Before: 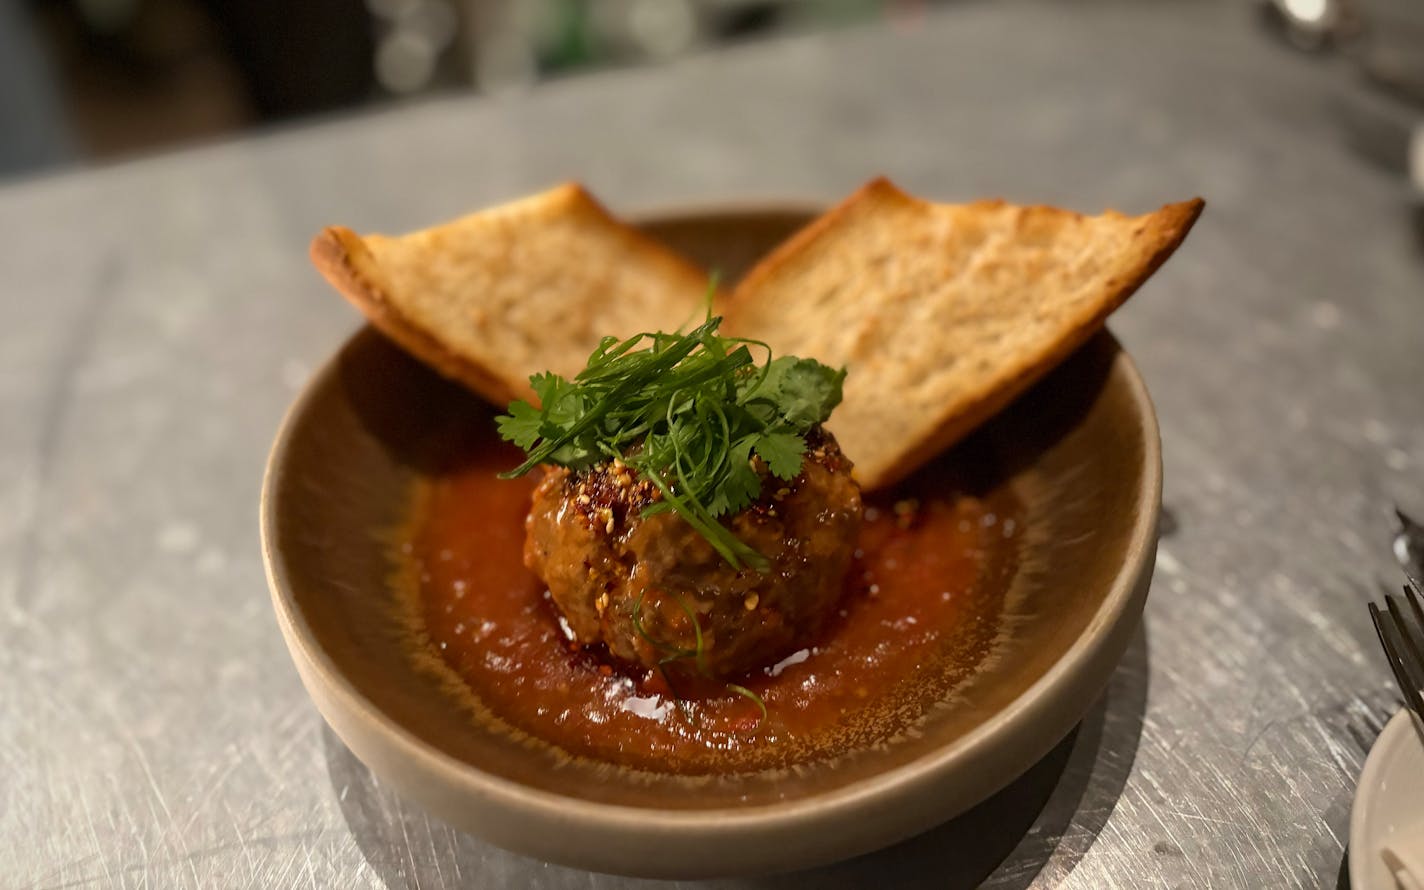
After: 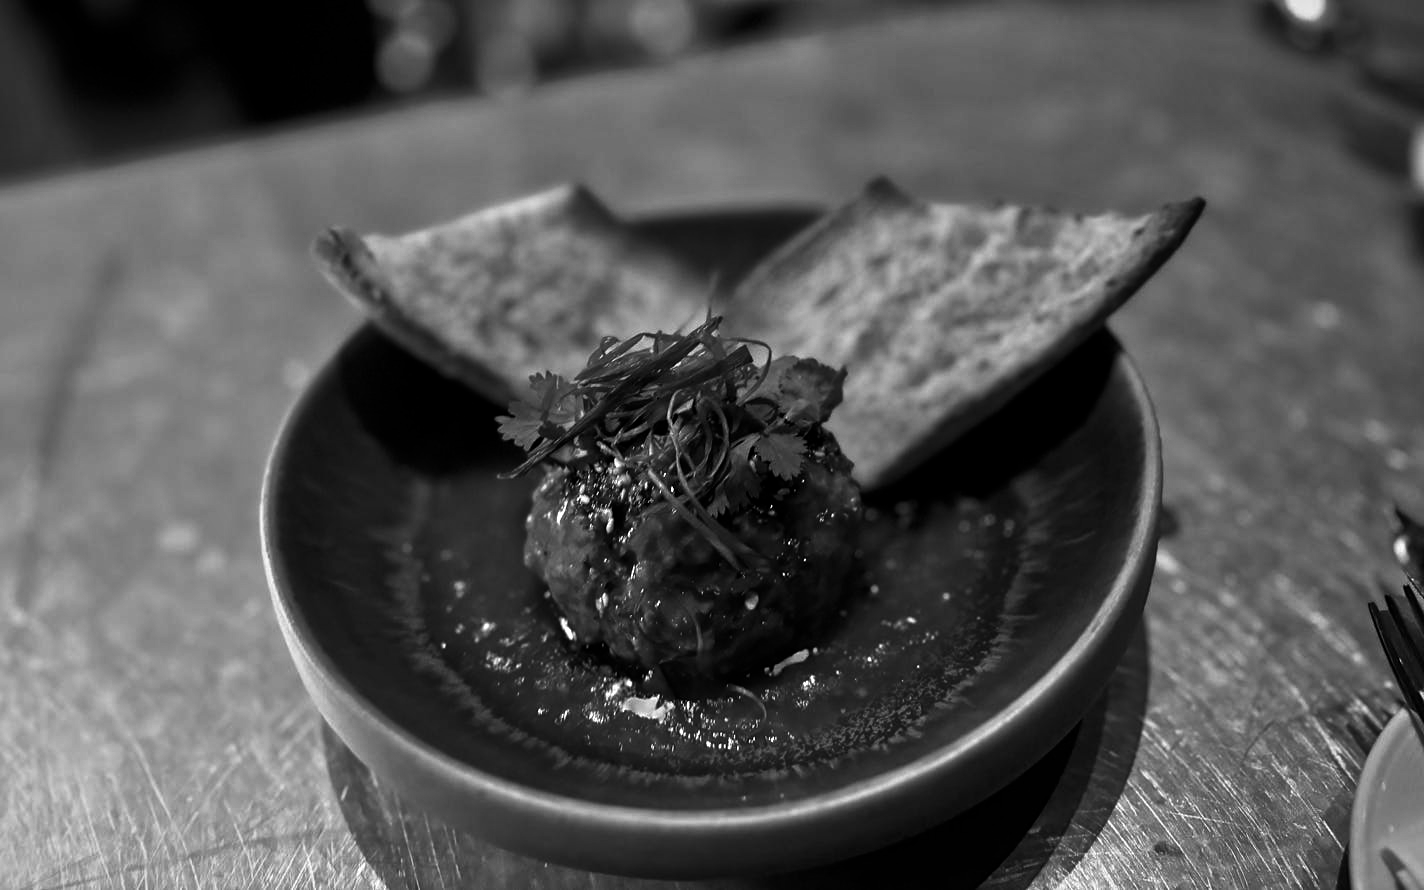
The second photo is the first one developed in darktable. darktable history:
tone equalizer: -7 EV 0.15 EV, -6 EV 0.6 EV, -5 EV 1.15 EV, -4 EV 1.33 EV, -3 EV 1.15 EV, -2 EV 0.6 EV, -1 EV 0.15 EV, mask exposure compensation -0.5 EV
contrast brightness saturation: contrast 0.09, brightness -0.59, saturation 0.17
monochrome: a 1.94, b -0.638
